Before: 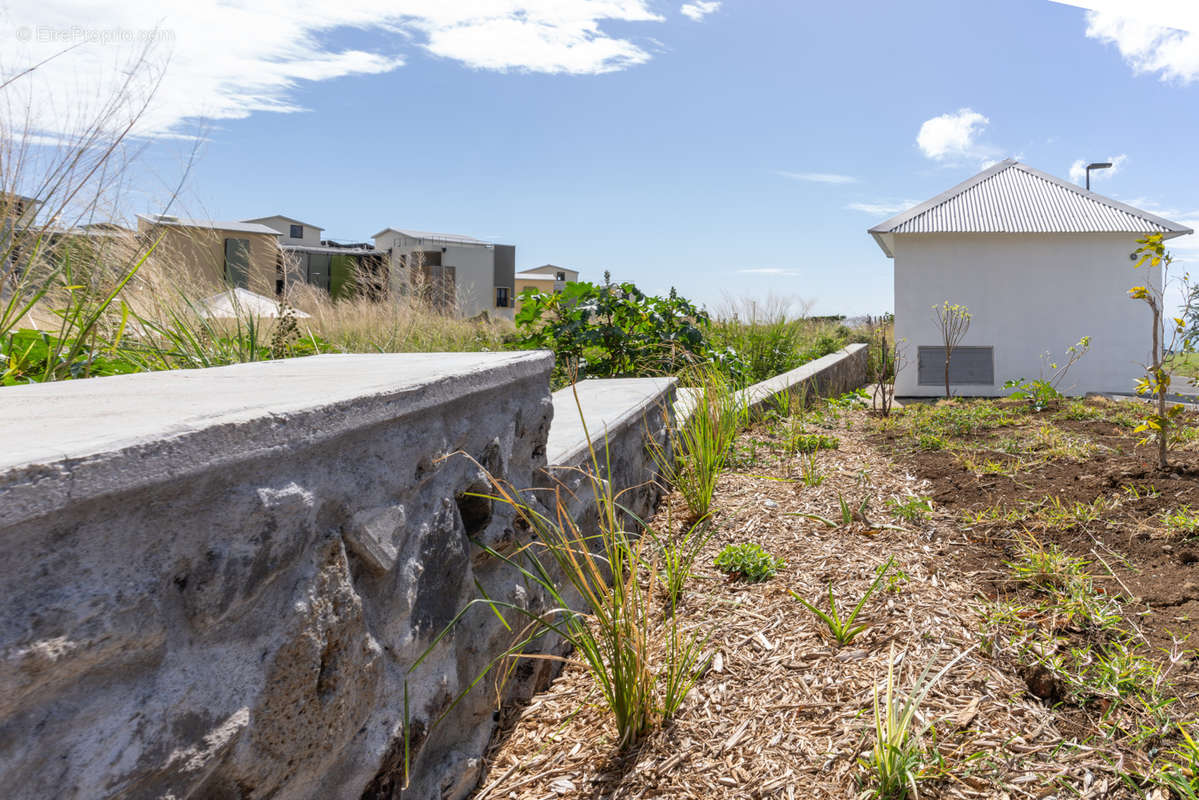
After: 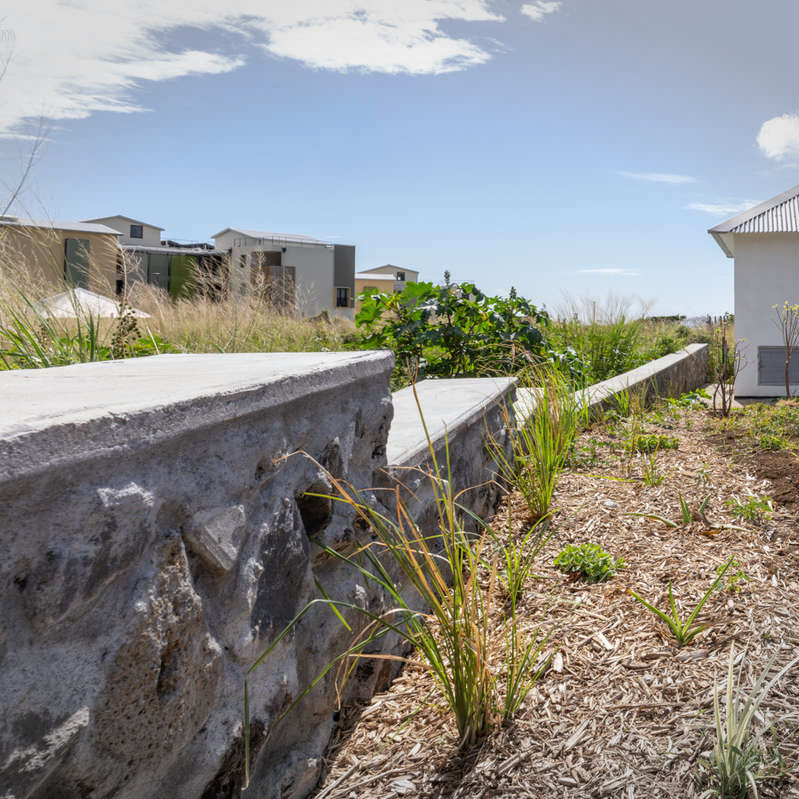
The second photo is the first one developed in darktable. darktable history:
crop and rotate: left 13.409%, right 19.924%
vignetting: fall-off start 100%, brightness -0.282, width/height ratio 1.31
